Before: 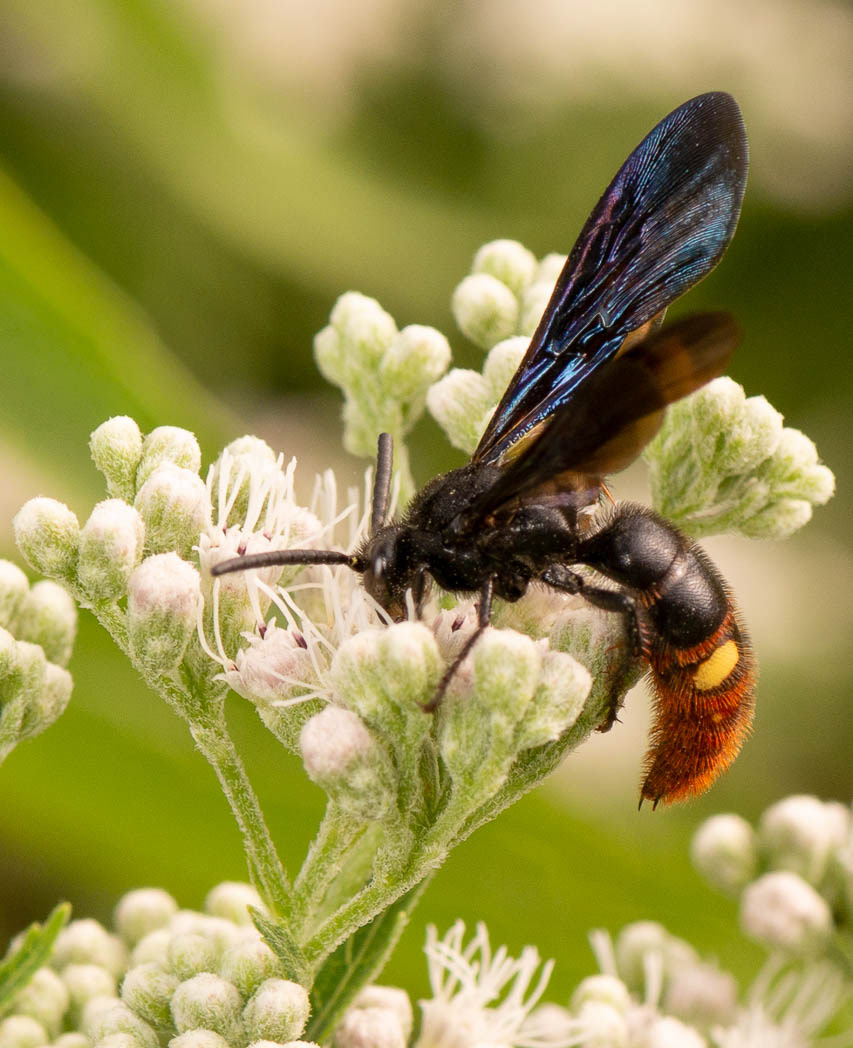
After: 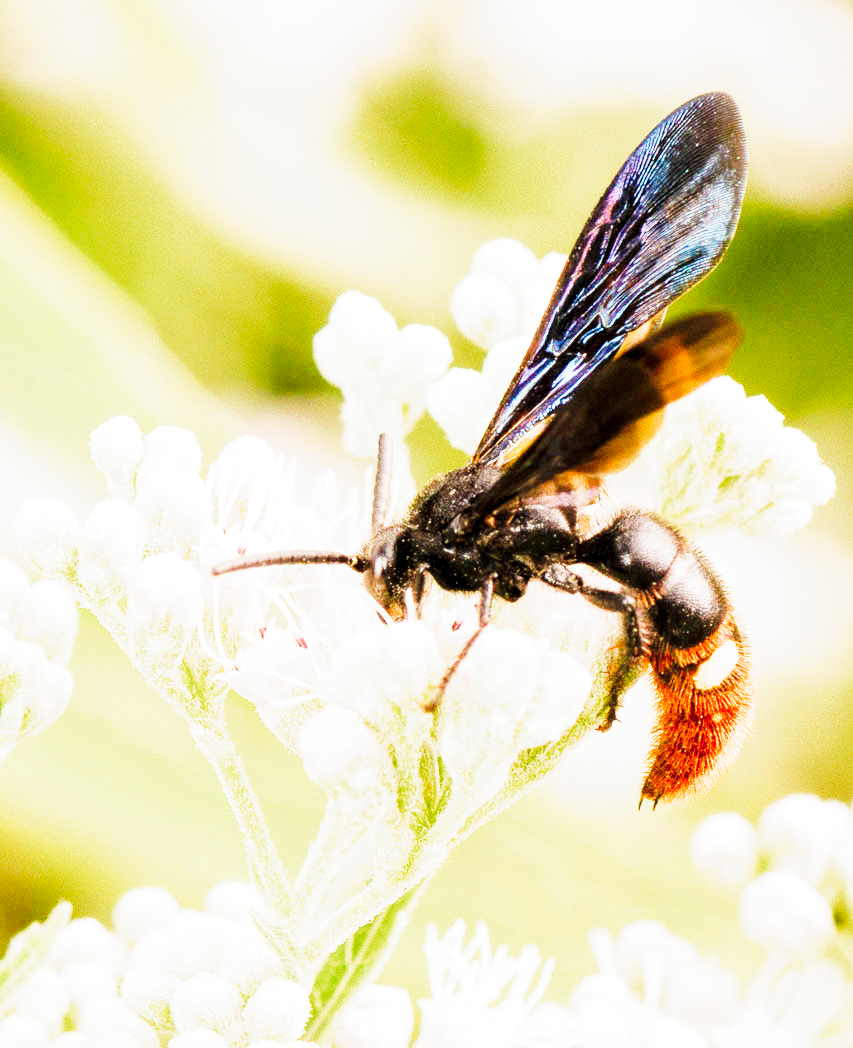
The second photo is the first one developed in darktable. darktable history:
filmic rgb: middle gray luminance 18.42%, black relative exposure -11.25 EV, white relative exposure 3.75 EV, threshold 6 EV, target black luminance 0%, hardness 5.87, latitude 57.4%, contrast 0.963, shadows ↔ highlights balance 49.98%, add noise in highlights 0, preserve chrominance luminance Y, color science v3 (2019), use custom middle-gray values true, iterations of high-quality reconstruction 0, contrast in highlights soft, enable highlight reconstruction true
exposure: black level correction 0, exposure 1.5 EV, compensate exposure bias true, compensate highlight preservation false
sharpen: radius 2.883, amount 0.868, threshold 47.523
tone curve: curves: ch0 [(0, 0) (0.003, 0.003) (0.011, 0.013) (0.025, 0.028) (0.044, 0.05) (0.069, 0.078) (0.1, 0.113) (0.136, 0.153) (0.177, 0.2) (0.224, 0.271) (0.277, 0.374) (0.335, 0.47) (0.399, 0.574) (0.468, 0.688) (0.543, 0.79) (0.623, 0.859) (0.709, 0.919) (0.801, 0.957) (0.898, 0.978) (1, 1)], preserve colors none
